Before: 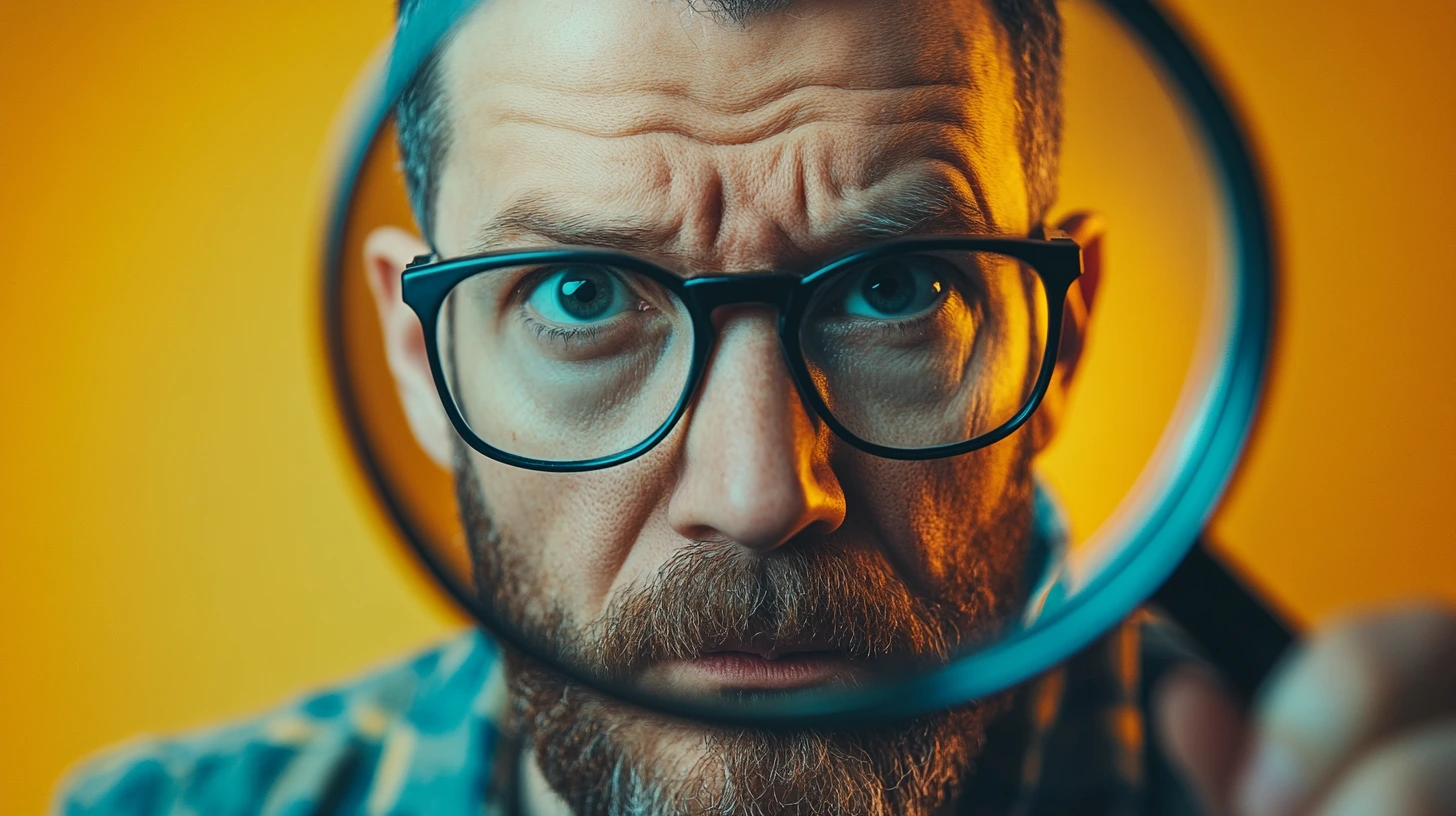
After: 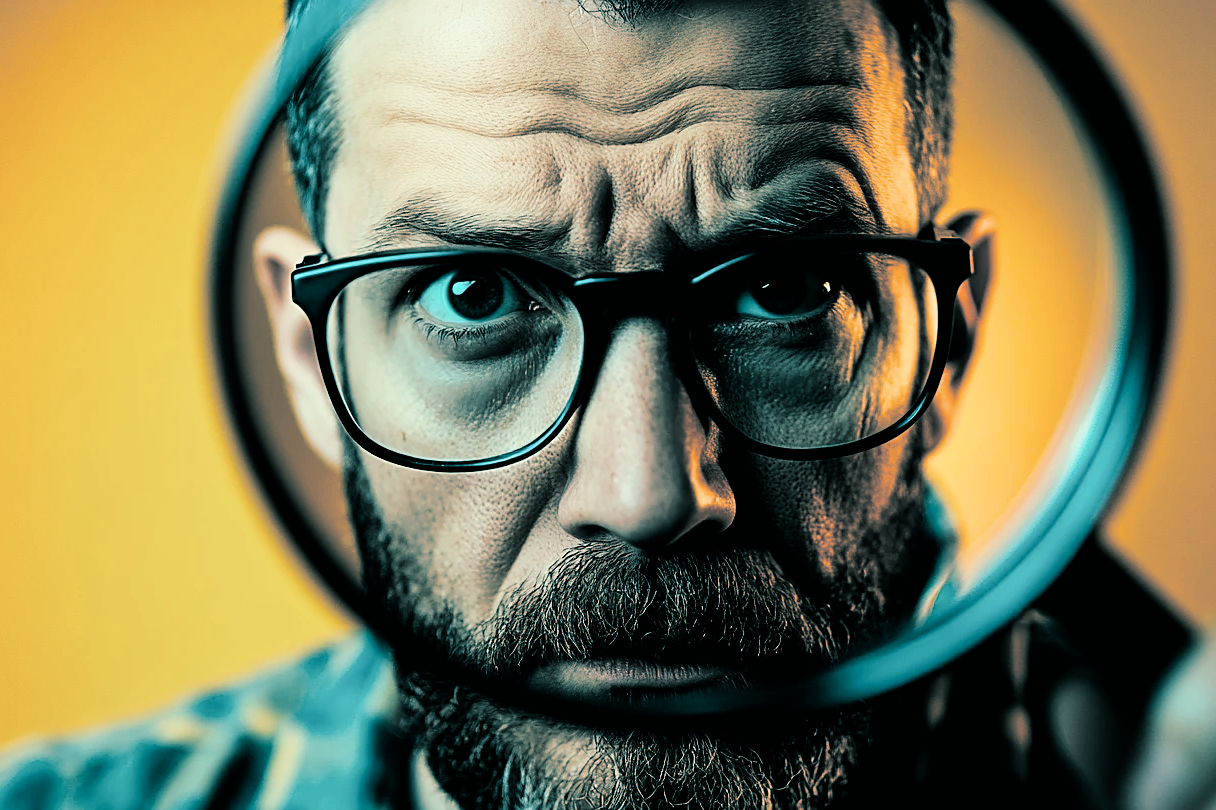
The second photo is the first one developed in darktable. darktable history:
filmic rgb: black relative exposure -3.75 EV, white relative exposure 2.4 EV, dynamic range scaling -50%, hardness 3.42, latitude 30%, contrast 1.8
color correction: highlights b* 3
exposure: compensate highlight preservation false
sharpen: on, module defaults
crop: left 7.598%, right 7.873%
color zones: curves: ch0 [(0.068, 0.464) (0.25, 0.5) (0.48, 0.508) (0.75, 0.536) (0.886, 0.476) (0.967, 0.456)]; ch1 [(0.066, 0.456) (0.25, 0.5) (0.616, 0.508) (0.746, 0.56) (0.934, 0.444)]
split-toning: shadows › hue 186.43°, highlights › hue 49.29°, compress 30.29%
